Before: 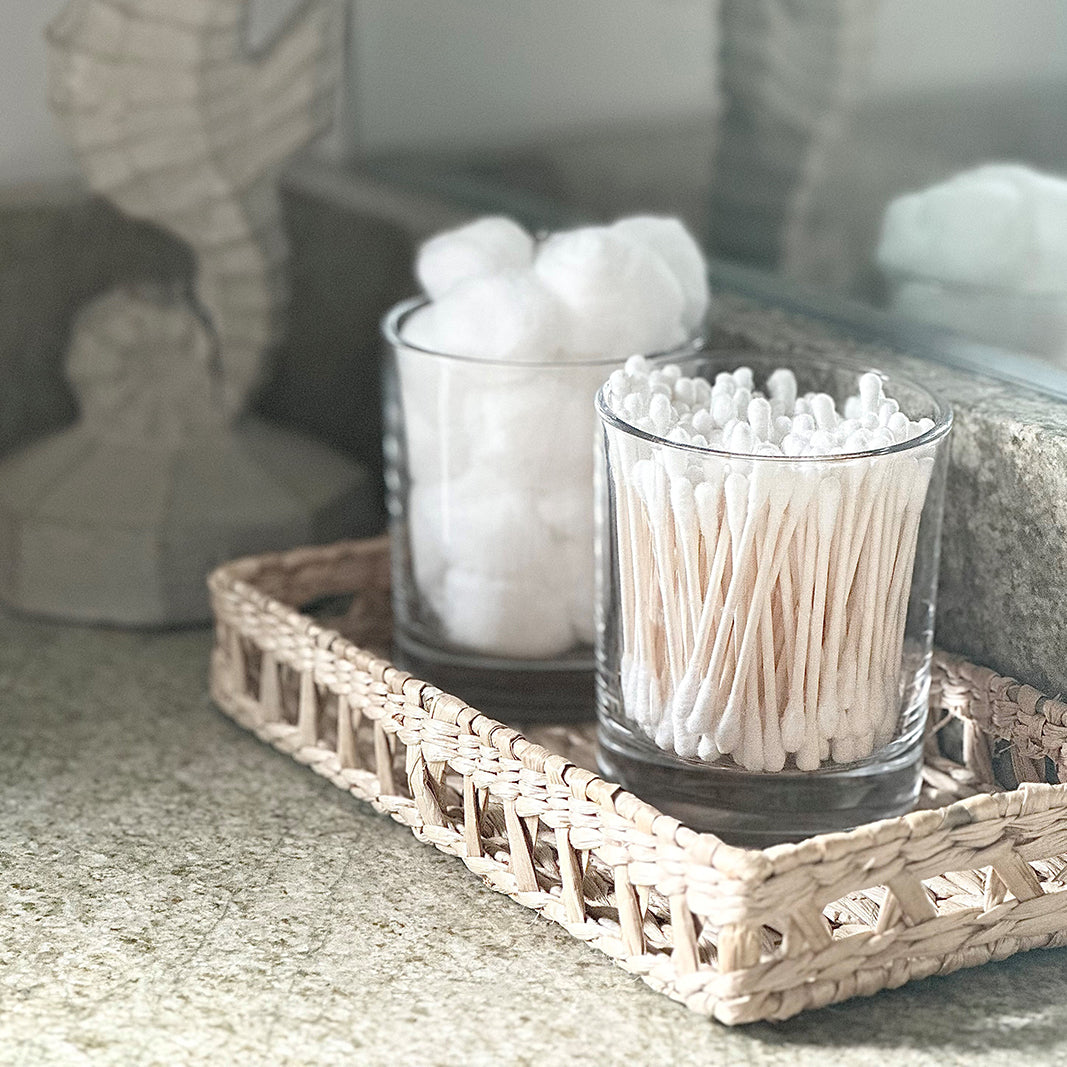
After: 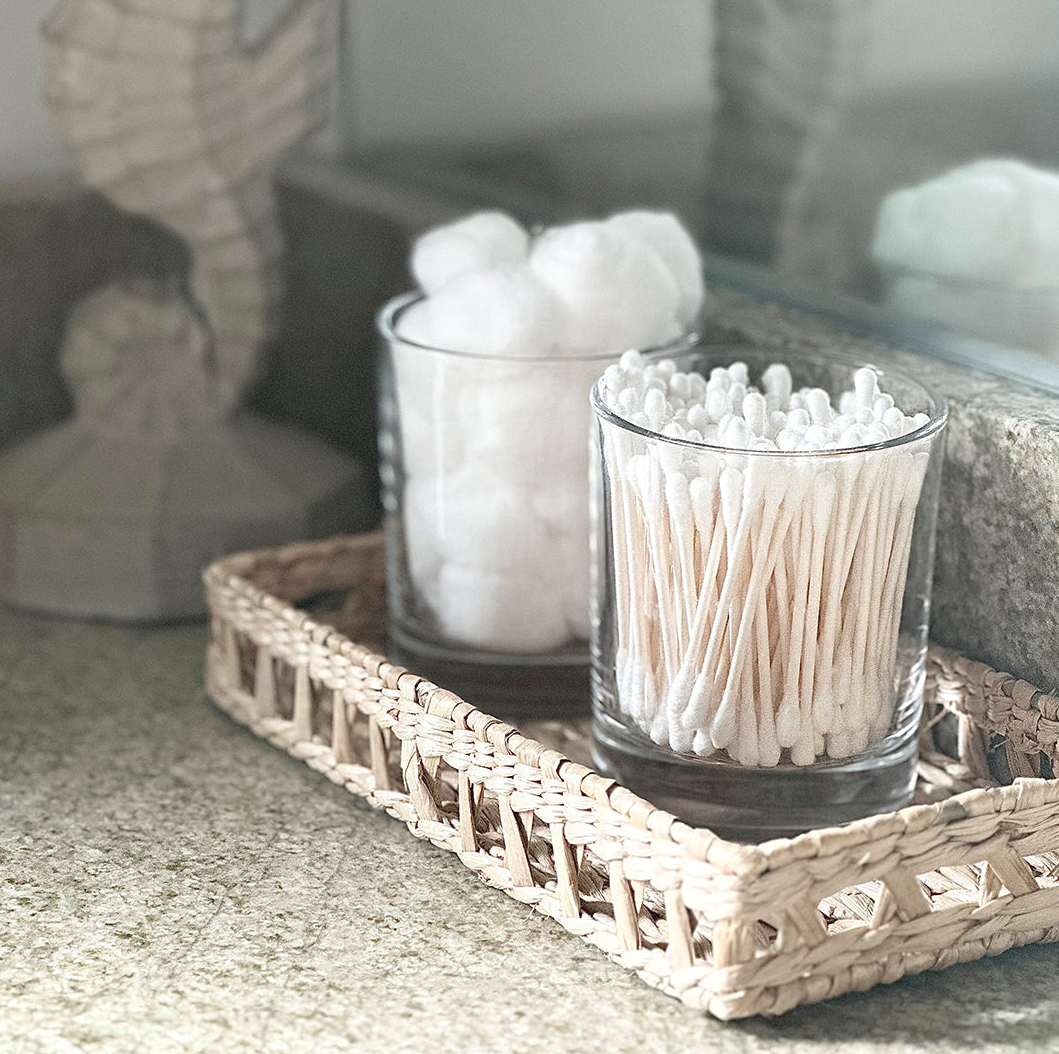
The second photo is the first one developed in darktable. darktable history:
crop: left 0.474%, top 0.528%, right 0.183%, bottom 0.687%
